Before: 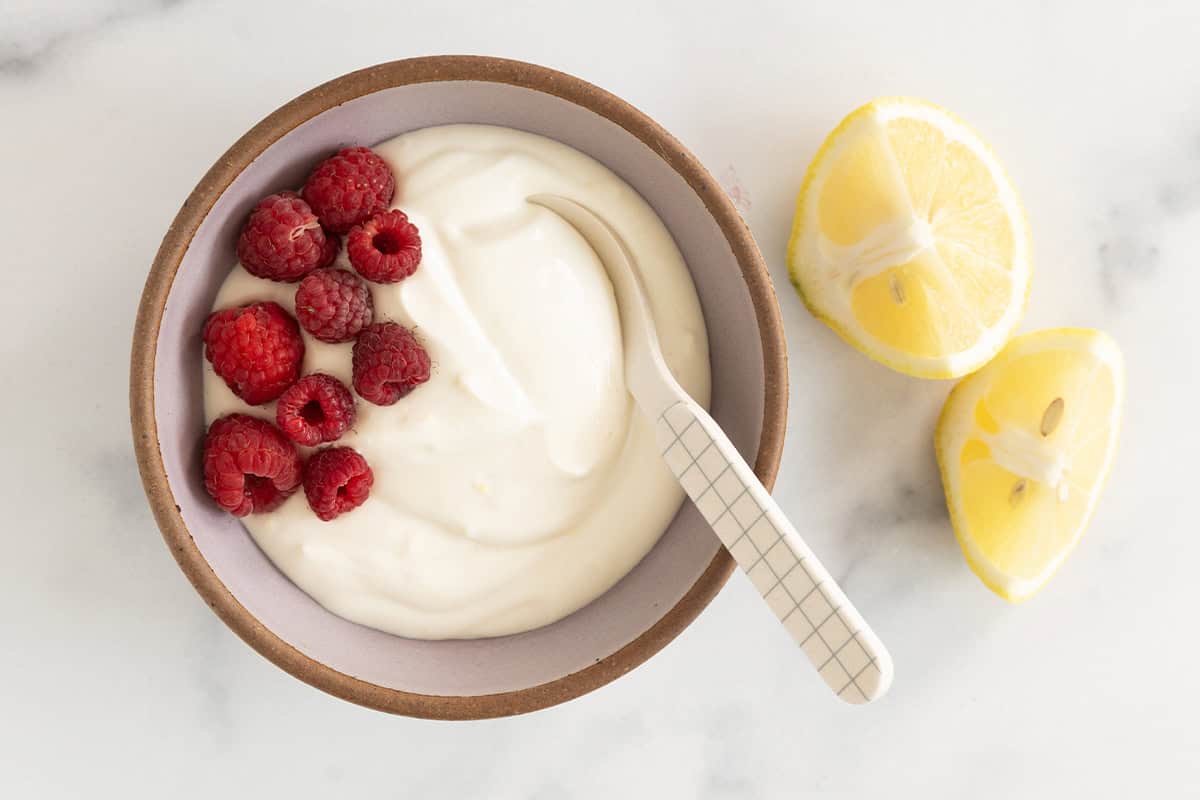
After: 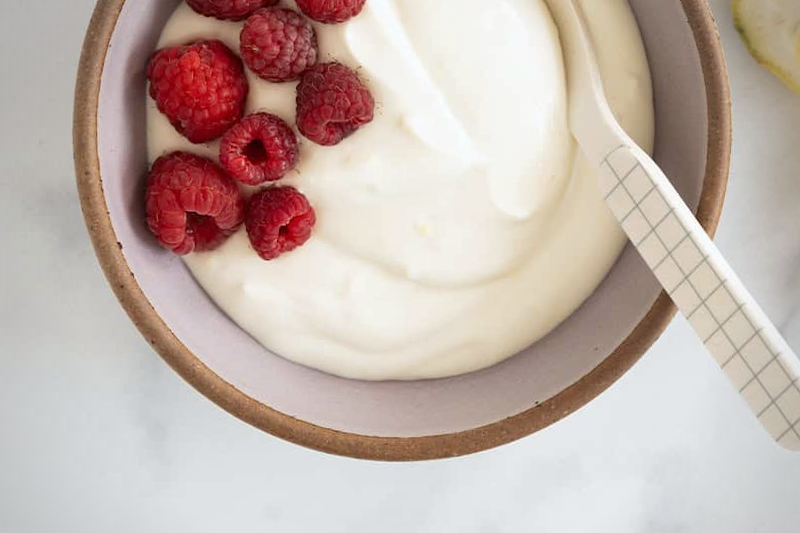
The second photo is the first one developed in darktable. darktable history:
vignetting: fall-off radius 60.92%
crop and rotate: angle -0.82°, left 3.85%, top 31.828%, right 27.992%
white balance: red 0.982, blue 1.018
